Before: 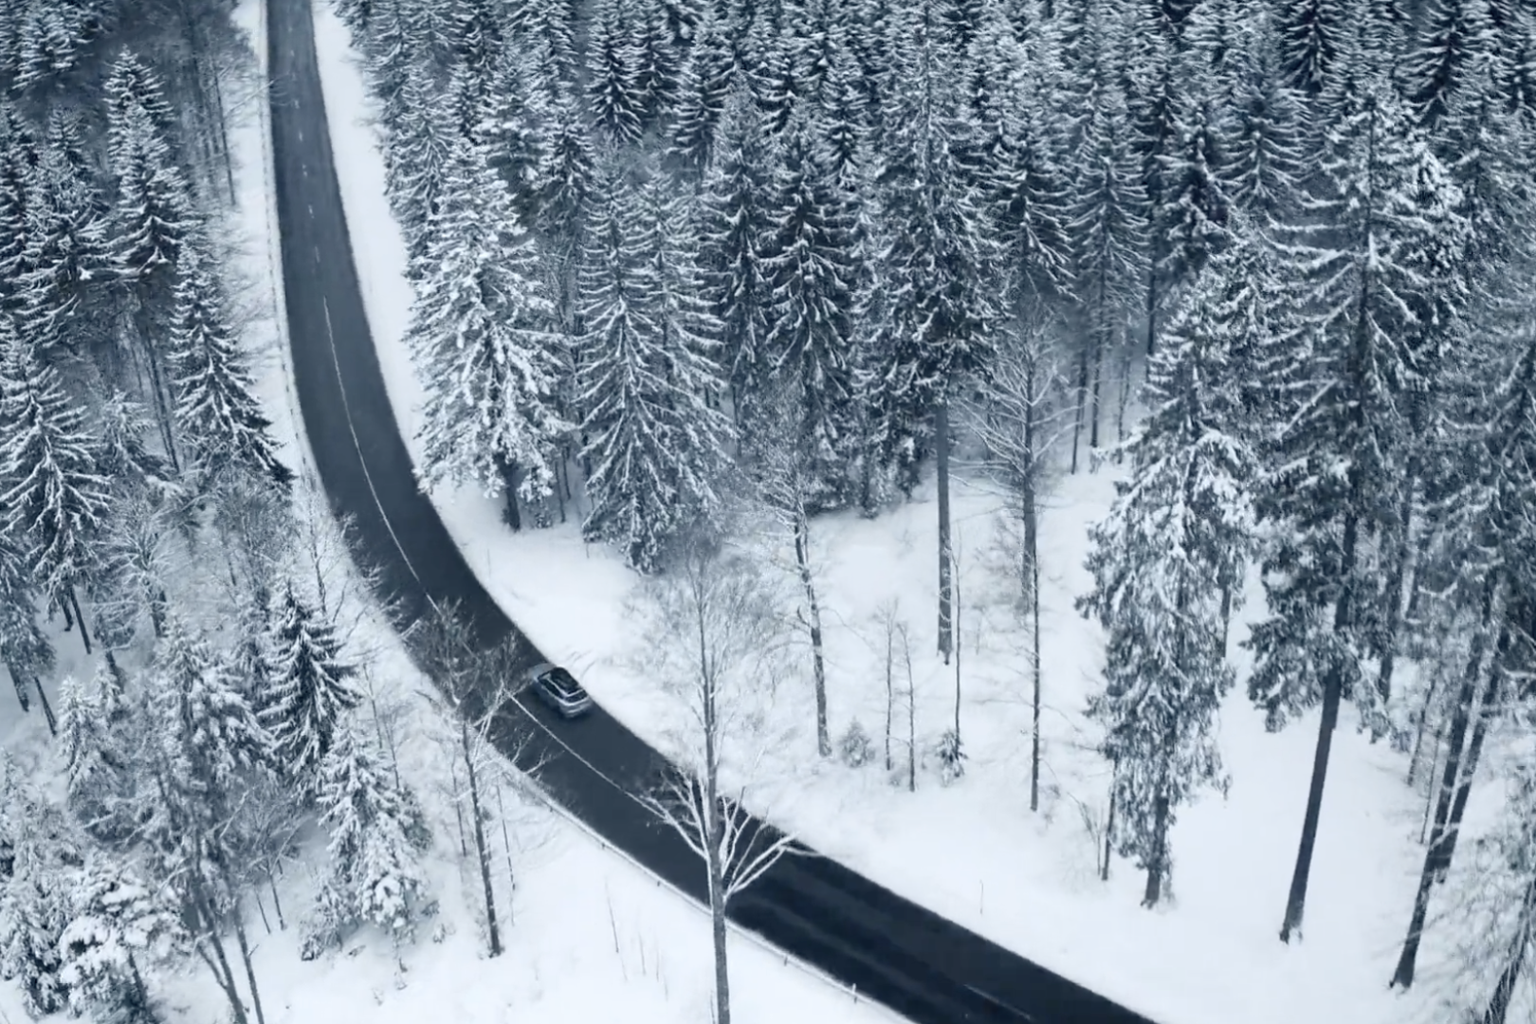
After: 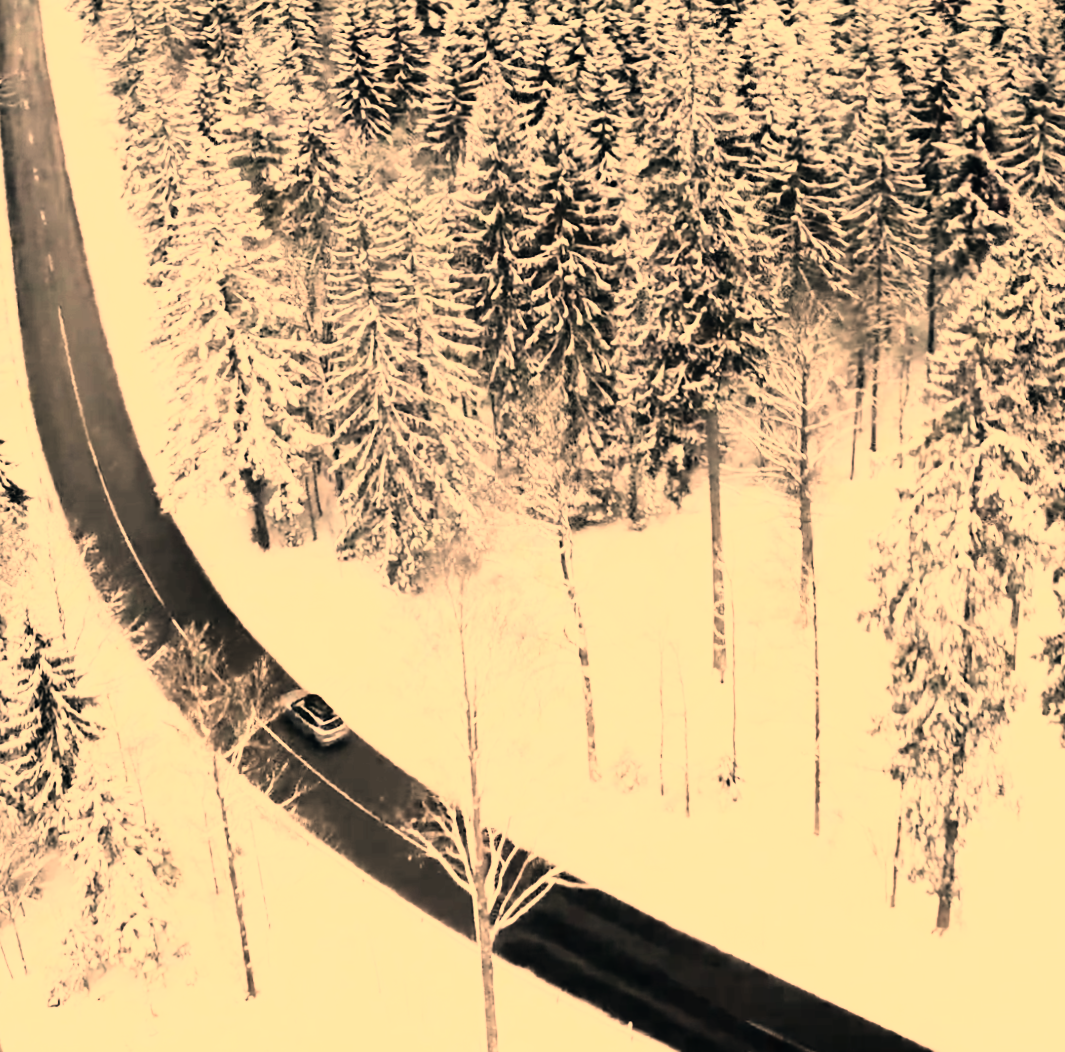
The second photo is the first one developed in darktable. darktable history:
crop: left 16.899%, right 16.556%
exposure: exposure -0.177 EV, compensate highlight preservation false
rgb curve: curves: ch0 [(0, 0) (0.21, 0.15) (0.24, 0.21) (0.5, 0.75) (0.75, 0.96) (0.89, 0.99) (1, 1)]; ch1 [(0, 0.02) (0.21, 0.13) (0.25, 0.2) (0.5, 0.67) (0.75, 0.9) (0.89, 0.97) (1, 1)]; ch2 [(0, 0.02) (0.21, 0.13) (0.25, 0.2) (0.5, 0.67) (0.75, 0.9) (0.89, 0.97) (1, 1)], compensate middle gray true
white balance: red 1.467, blue 0.684
rotate and perspective: rotation -1°, crop left 0.011, crop right 0.989, crop top 0.025, crop bottom 0.975
